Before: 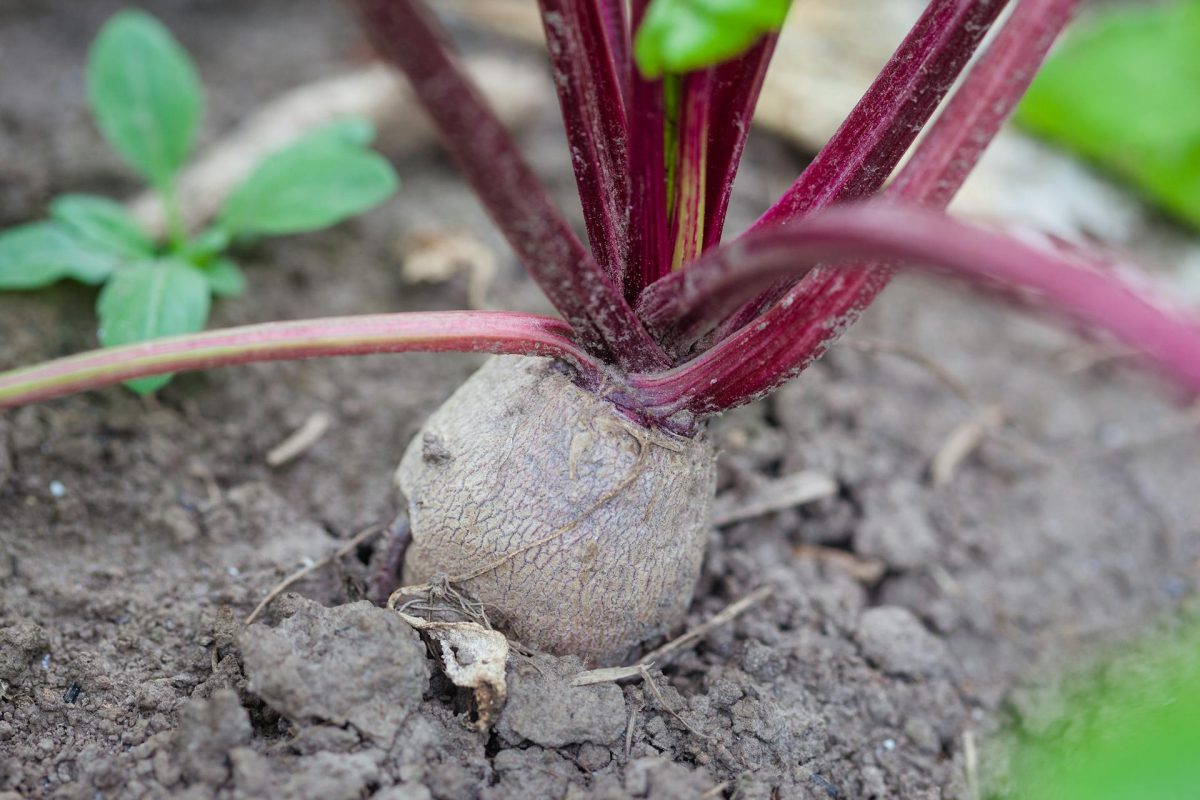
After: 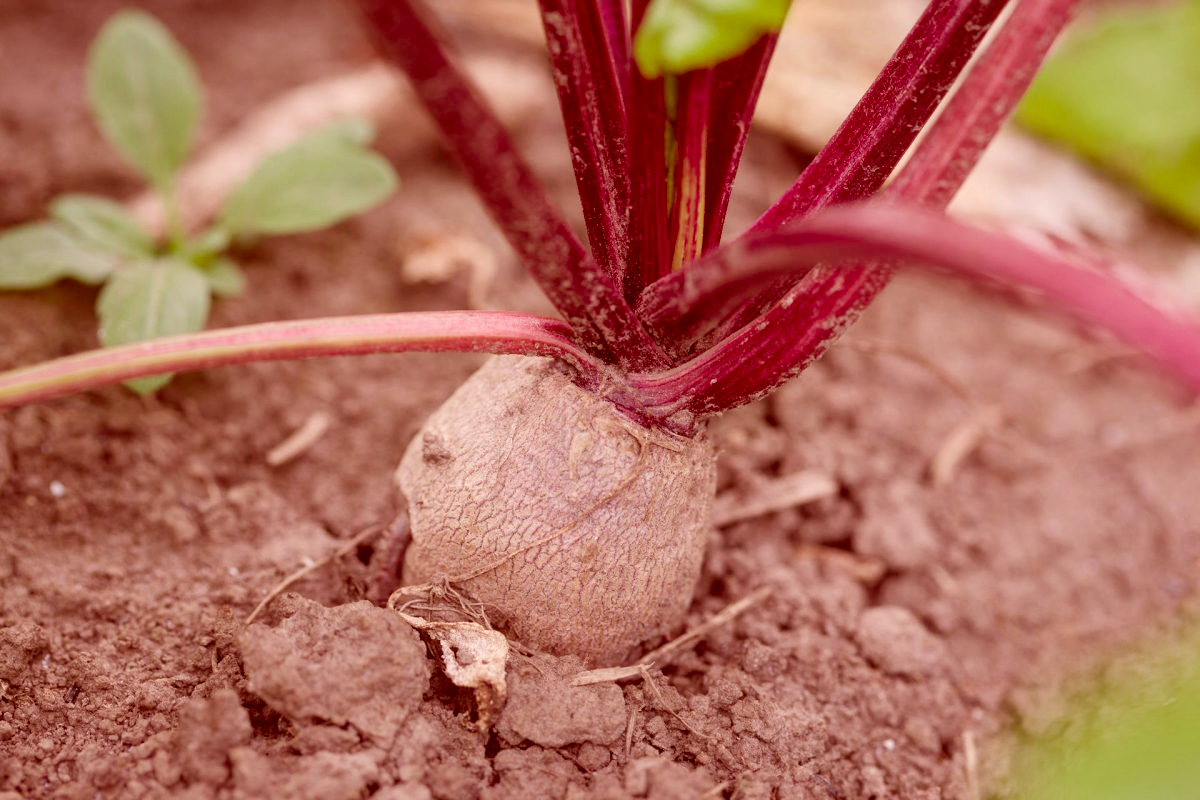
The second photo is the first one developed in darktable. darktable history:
color correction: highlights a* 9.03, highlights b* 8.71, shadows a* 40, shadows b* 40, saturation 0.8
rgb levels: mode RGB, independent channels, levels [[0, 0.474, 1], [0, 0.5, 1], [0, 0.5, 1]]
